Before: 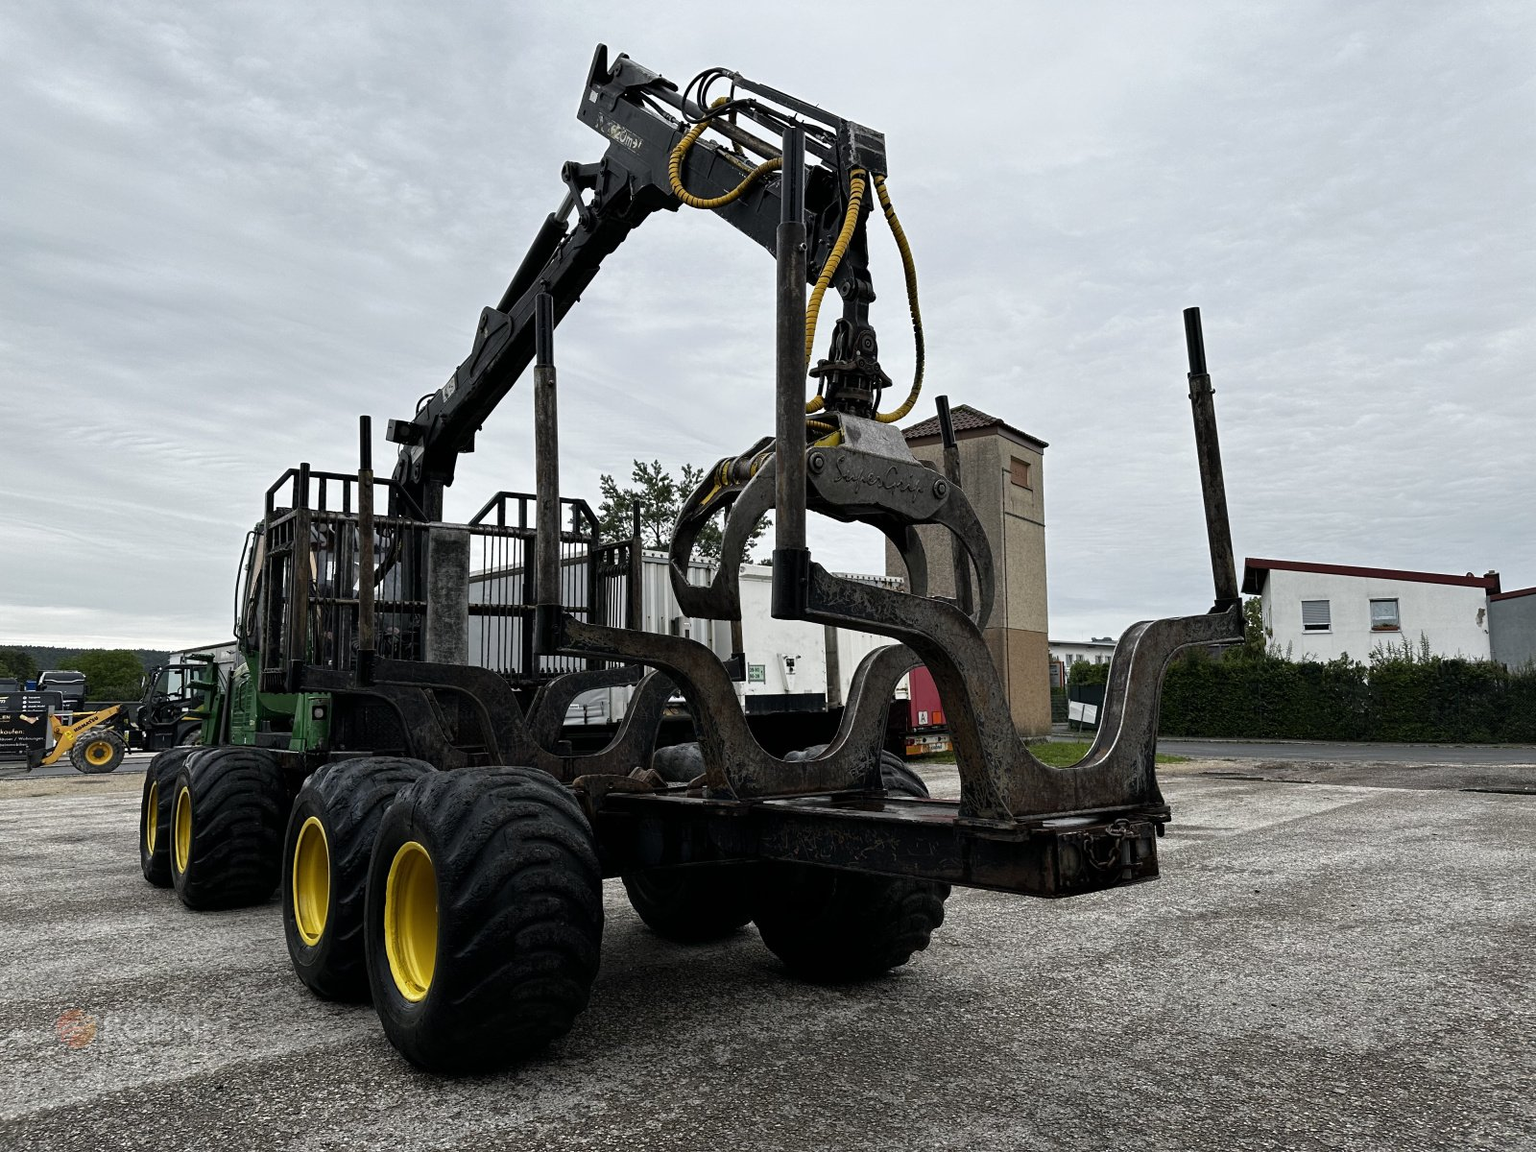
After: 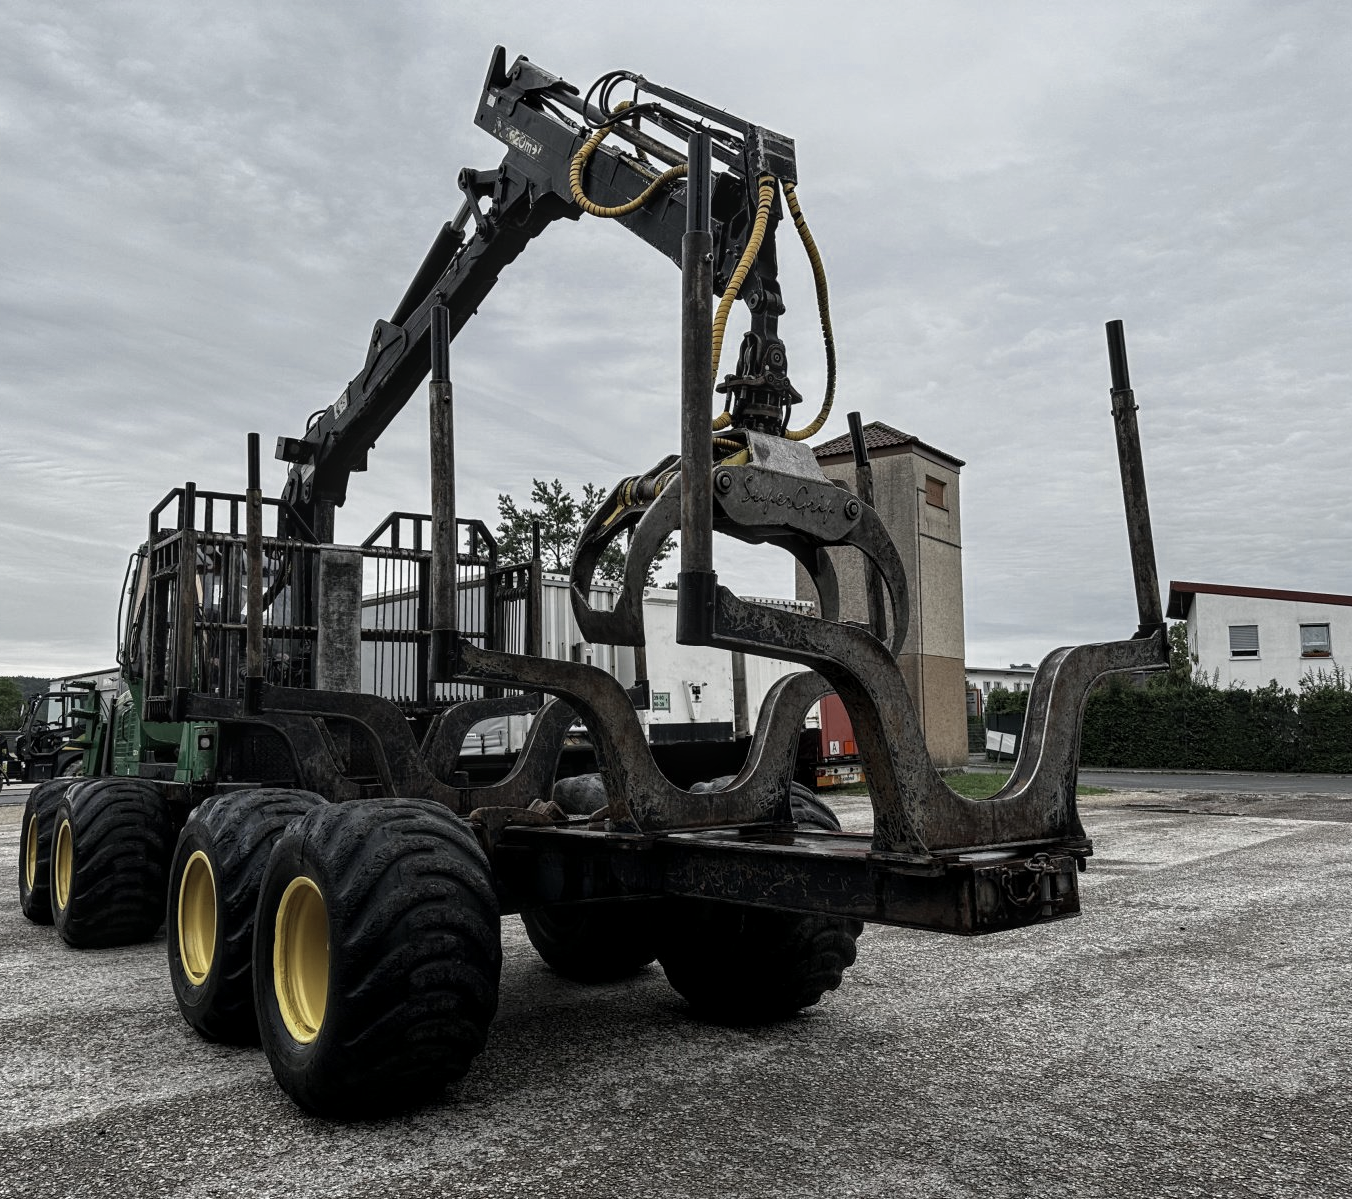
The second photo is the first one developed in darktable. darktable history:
local contrast: on, module defaults
crop: left 7.989%, right 7.47%
color zones: curves: ch0 [(0, 0.5) (0.125, 0.4) (0.25, 0.5) (0.375, 0.4) (0.5, 0.4) (0.625, 0.35) (0.75, 0.35) (0.875, 0.5)]; ch1 [(0, 0.35) (0.125, 0.45) (0.25, 0.35) (0.375, 0.35) (0.5, 0.35) (0.625, 0.35) (0.75, 0.45) (0.875, 0.35)]; ch2 [(0, 0.6) (0.125, 0.5) (0.25, 0.5) (0.375, 0.6) (0.5, 0.6) (0.625, 0.5) (0.75, 0.5) (0.875, 0.5)], mix 21.13%
